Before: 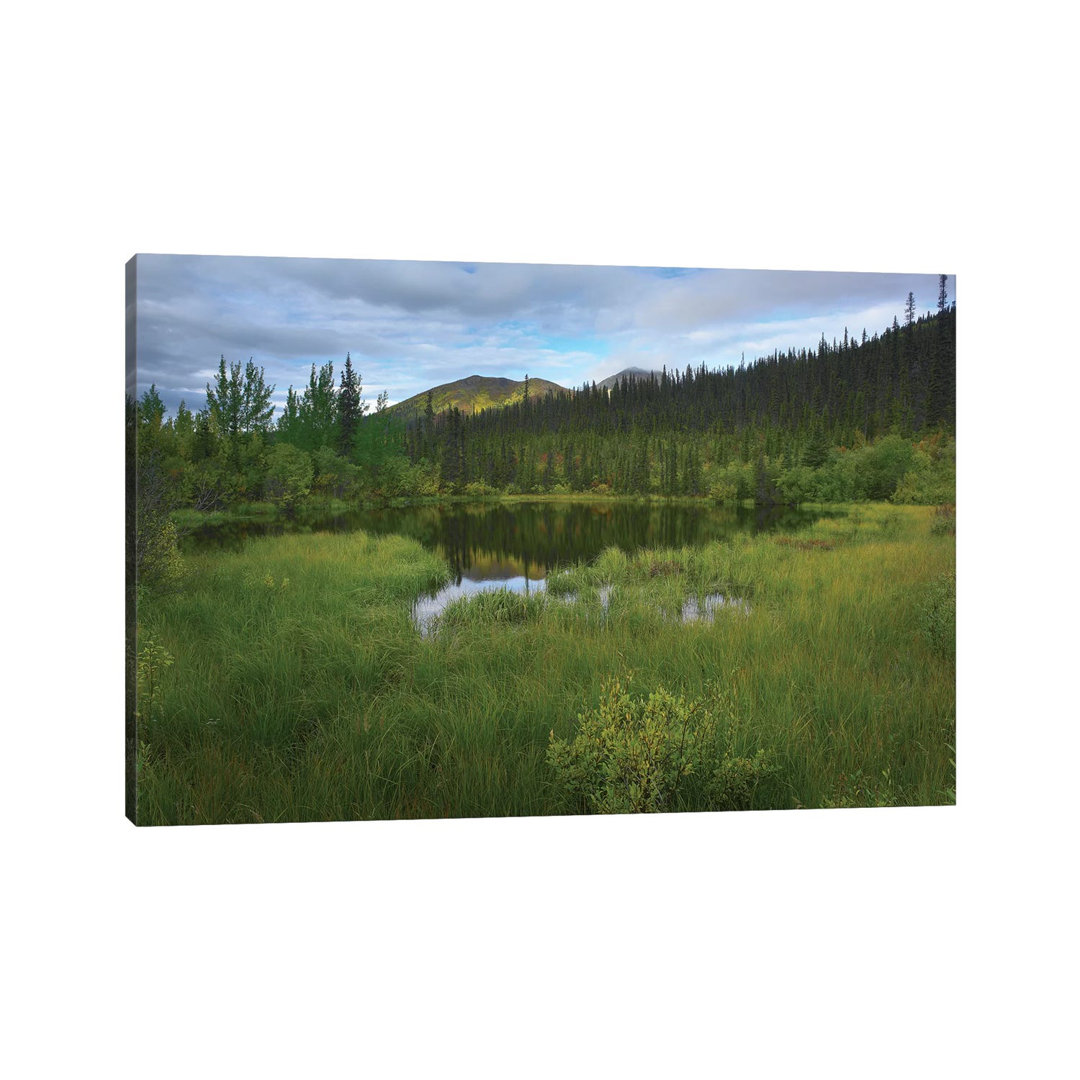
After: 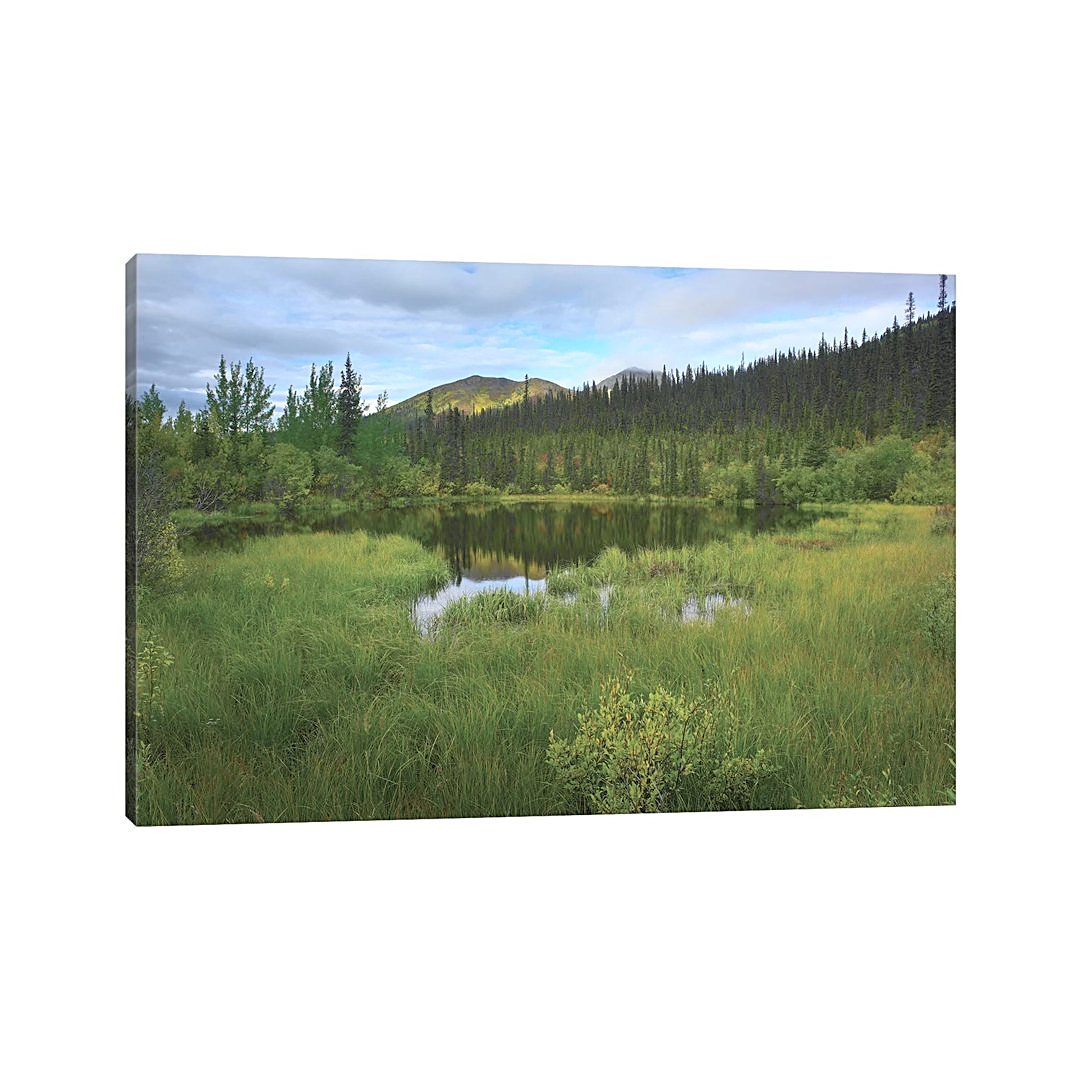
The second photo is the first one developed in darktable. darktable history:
contrast brightness saturation: contrast 0.139, brightness 0.216
sharpen: on, module defaults
